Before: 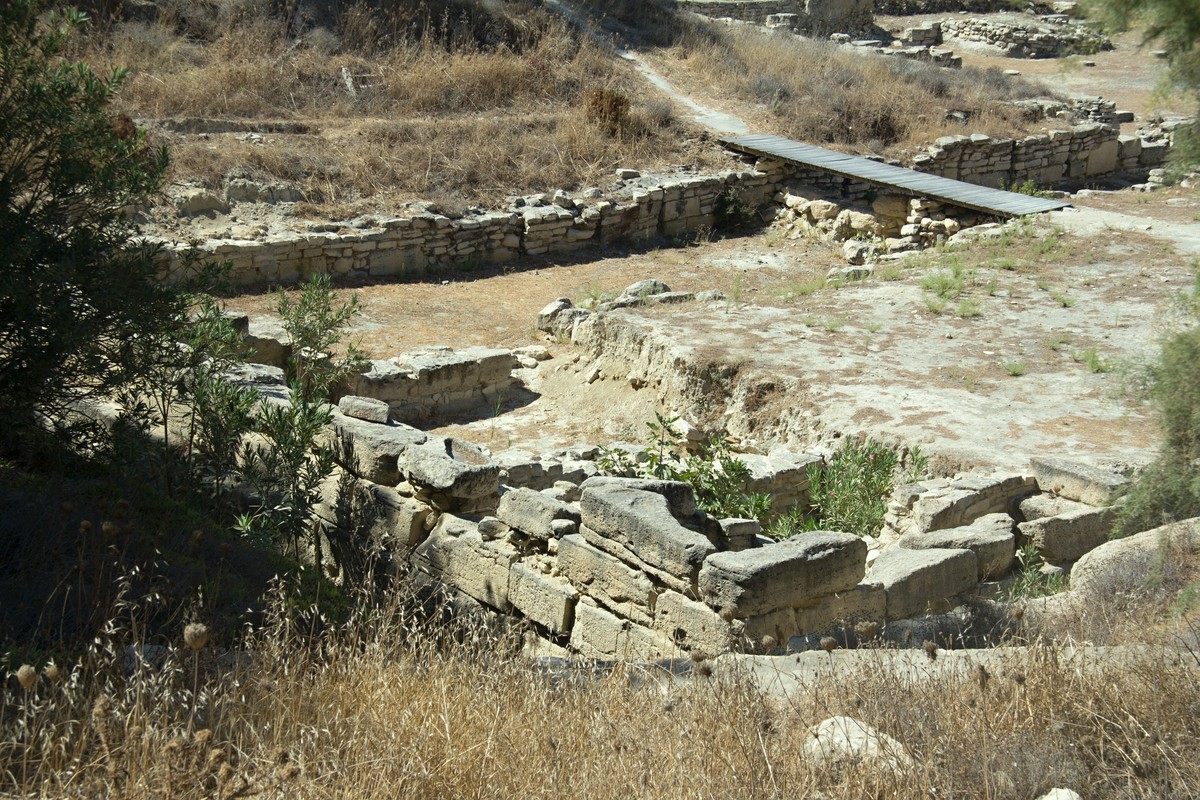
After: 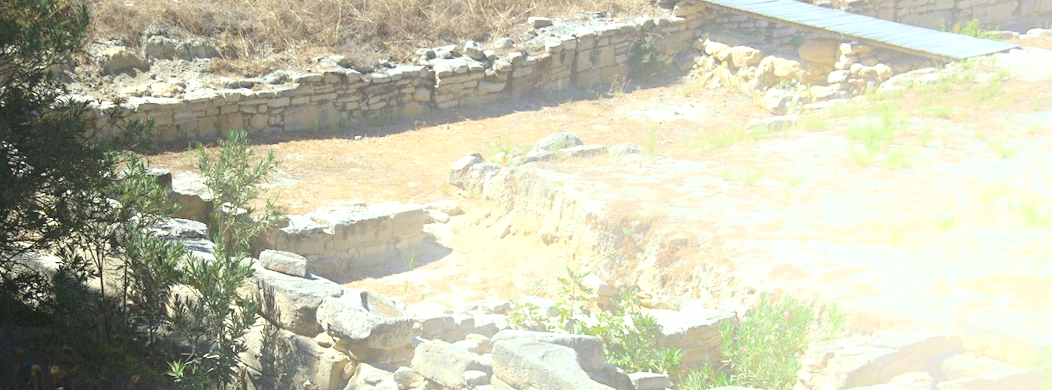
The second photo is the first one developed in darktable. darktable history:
white balance: red 0.983, blue 1.036
bloom: on, module defaults
rotate and perspective: rotation 0.062°, lens shift (vertical) 0.115, lens shift (horizontal) -0.133, crop left 0.047, crop right 0.94, crop top 0.061, crop bottom 0.94
crop: left 1.744%, top 19.225%, right 5.069%, bottom 28.357%
exposure: black level correction 0, exposure 0.7 EV, compensate exposure bias true, compensate highlight preservation false
